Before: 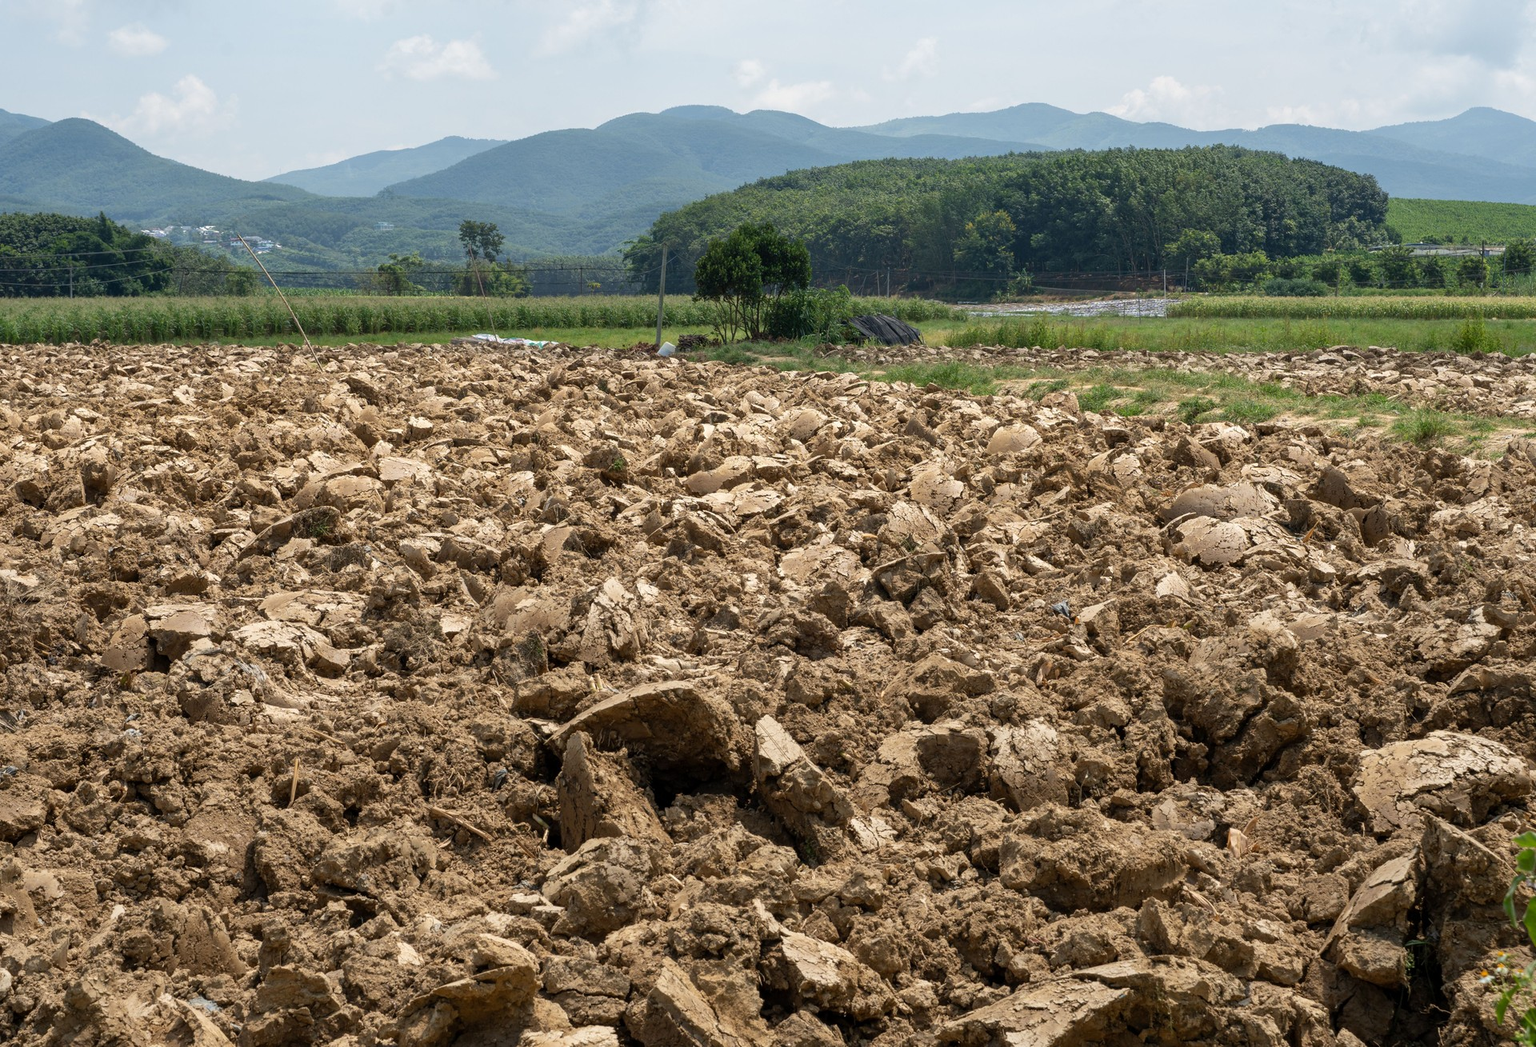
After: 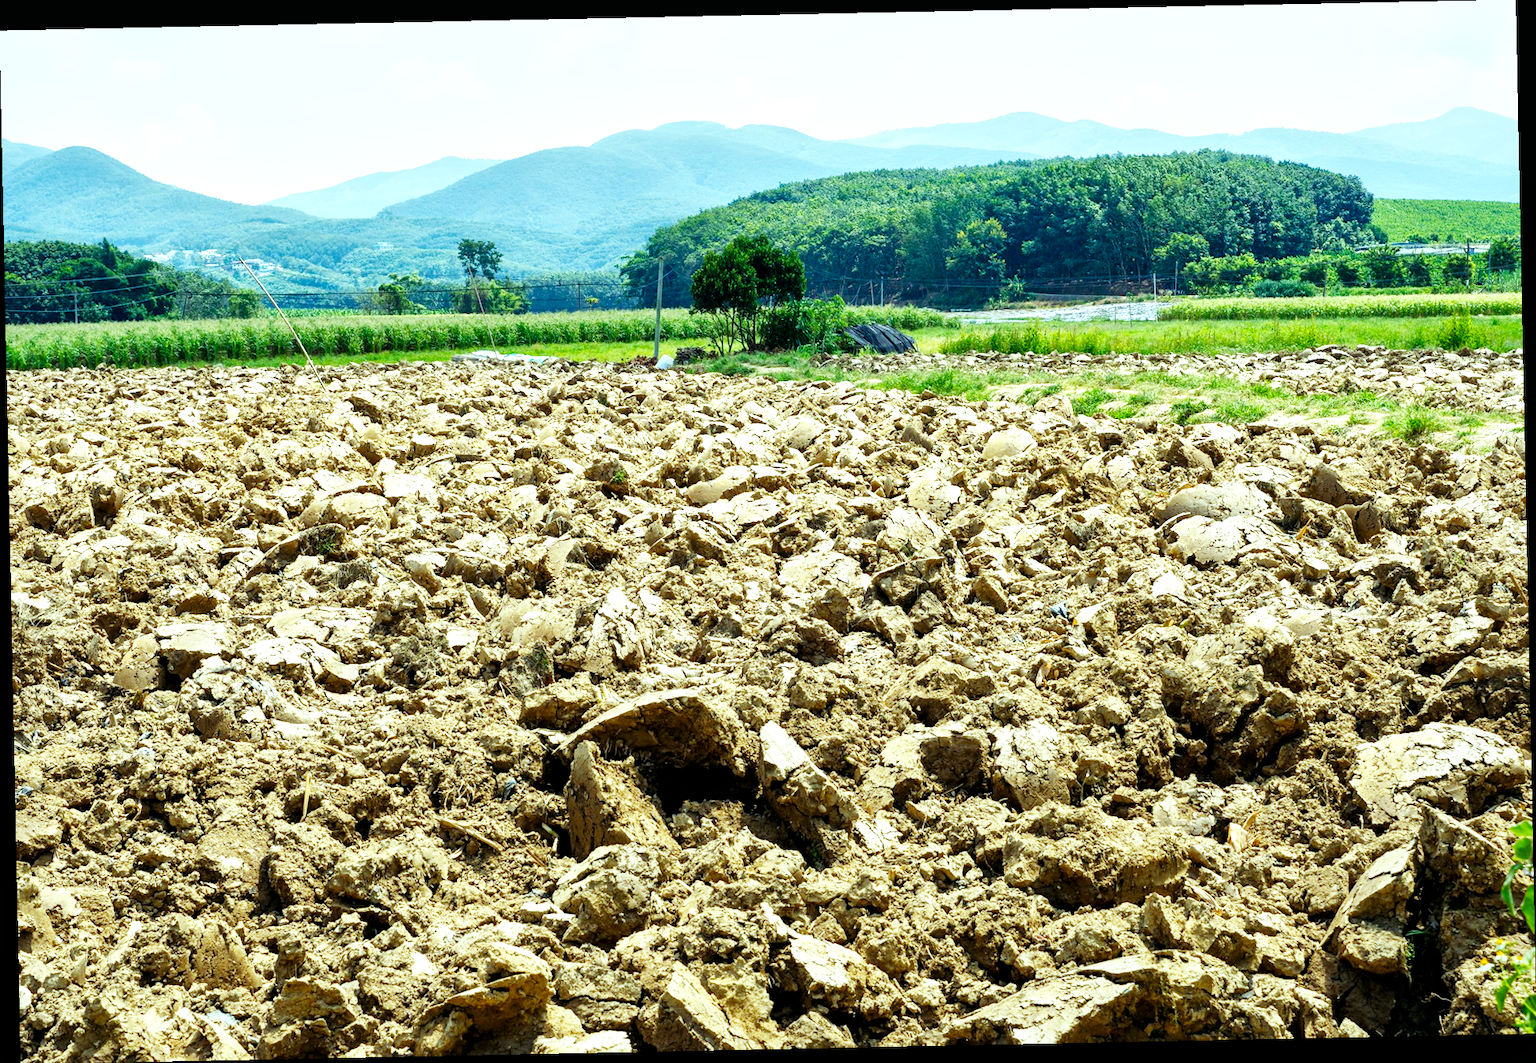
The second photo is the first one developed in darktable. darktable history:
rotate and perspective: rotation -1.17°, automatic cropping off
color balance rgb: perceptual saturation grading › global saturation 20%, global vibrance 20%
base curve: curves: ch0 [(0, 0) (0.007, 0.004) (0.027, 0.03) (0.046, 0.07) (0.207, 0.54) (0.442, 0.872) (0.673, 0.972) (1, 1)], preserve colors none
local contrast: mode bilateral grid, contrast 20, coarseness 50, detail 148%, midtone range 0.2
color balance: mode lift, gamma, gain (sRGB), lift [0.997, 0.979, 1.021, 1.011], gamma [1, 1.084, 0.916, 0.998], gain [1, 0.87, 1.13, 1.101], contrast 4.55%, contrast fulcrum 38.24%, output saturation 104.09%
